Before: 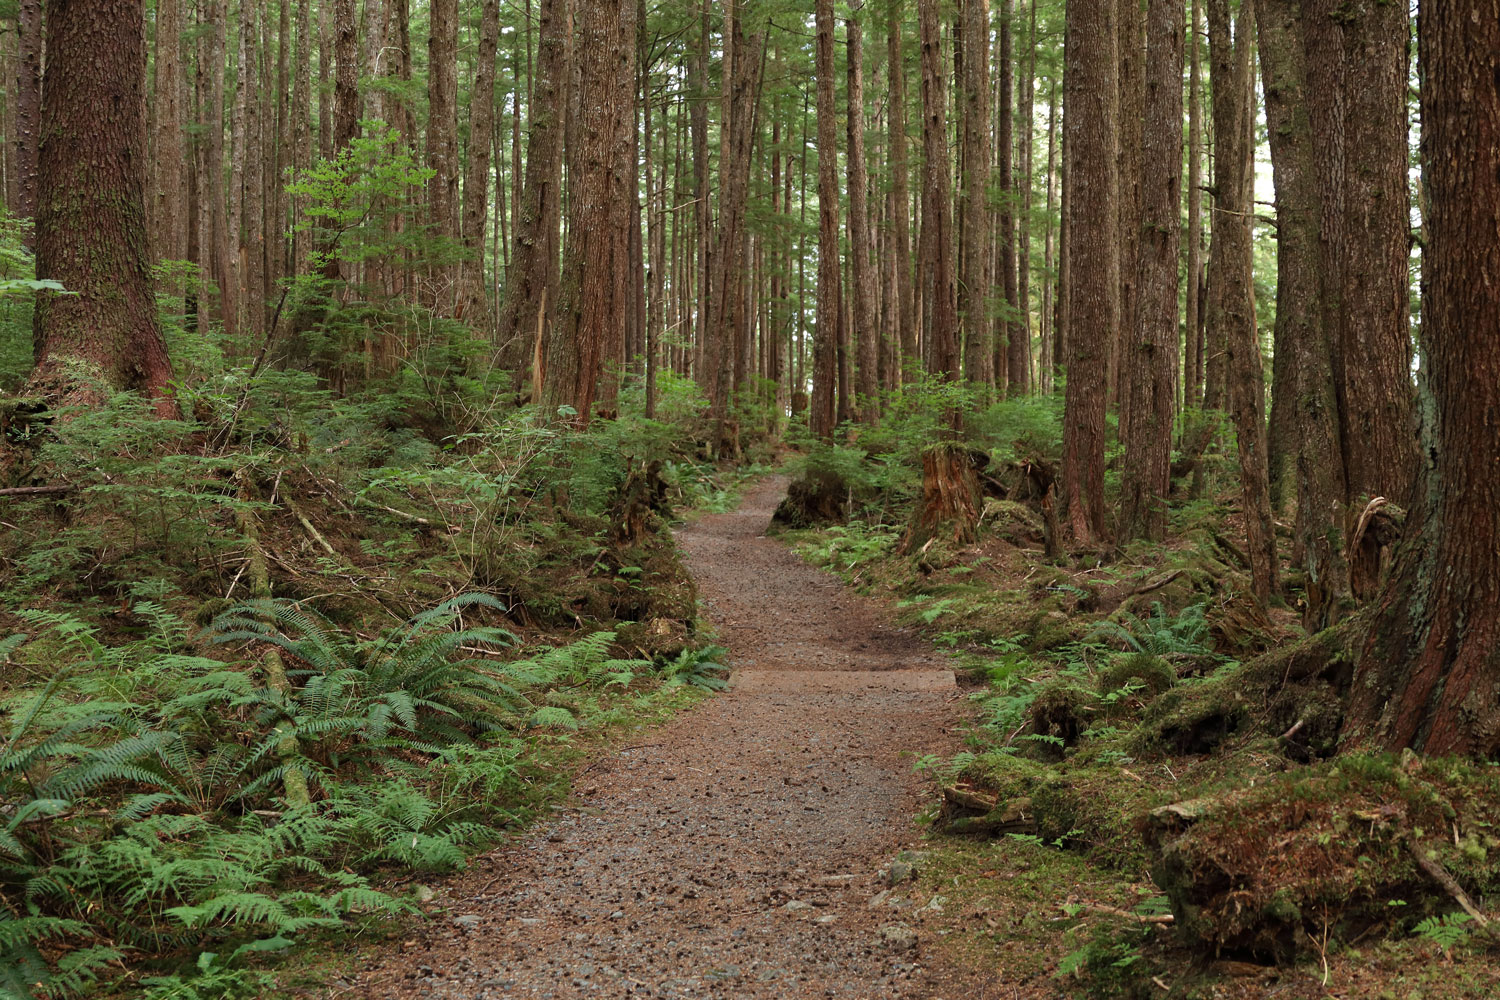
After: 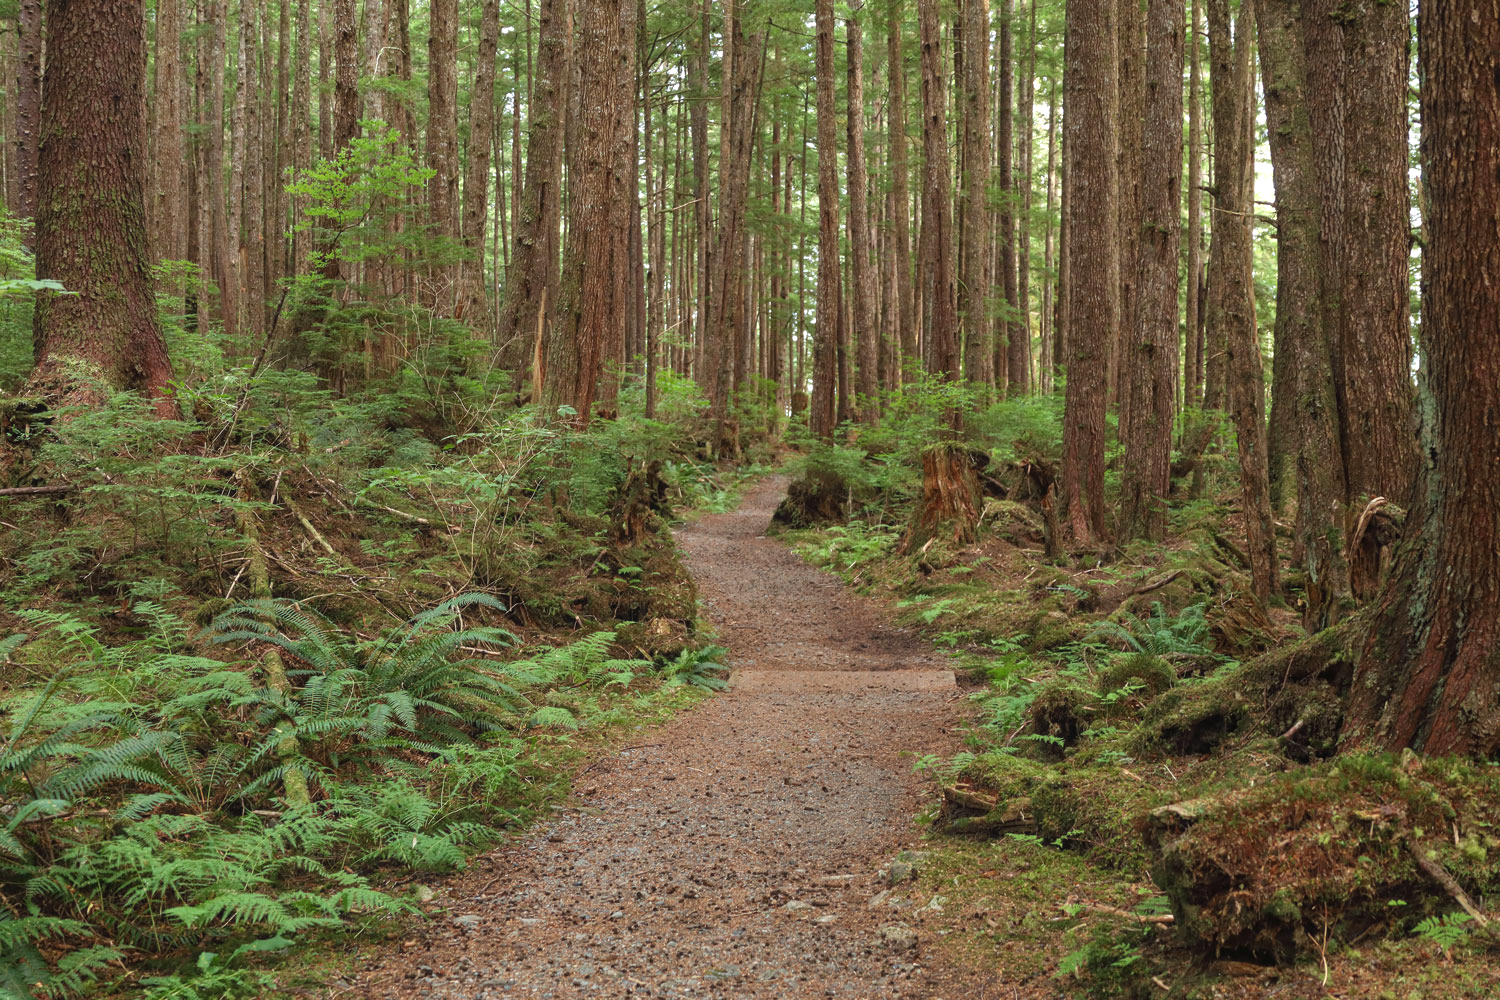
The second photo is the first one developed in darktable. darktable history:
exposure: black level correction 0.001, exposure 0.5 EV, compensate exposure bias true, compensate highlight preservation false
local contrast: highlights 48%, shadows 0%, detail 100%
color zones: curves: ch0 [(0.068, 0.464) (0.25, 0.5) (0.48, 0.508) (0.75, 0.536) (0.886, 0.476) (0.967, 0.456)]; ch1 [(0.066, 0.456) (0.25, 0.5) (0.616, 0.508) (0.746, 0.56) (0.934, 0.444)]
